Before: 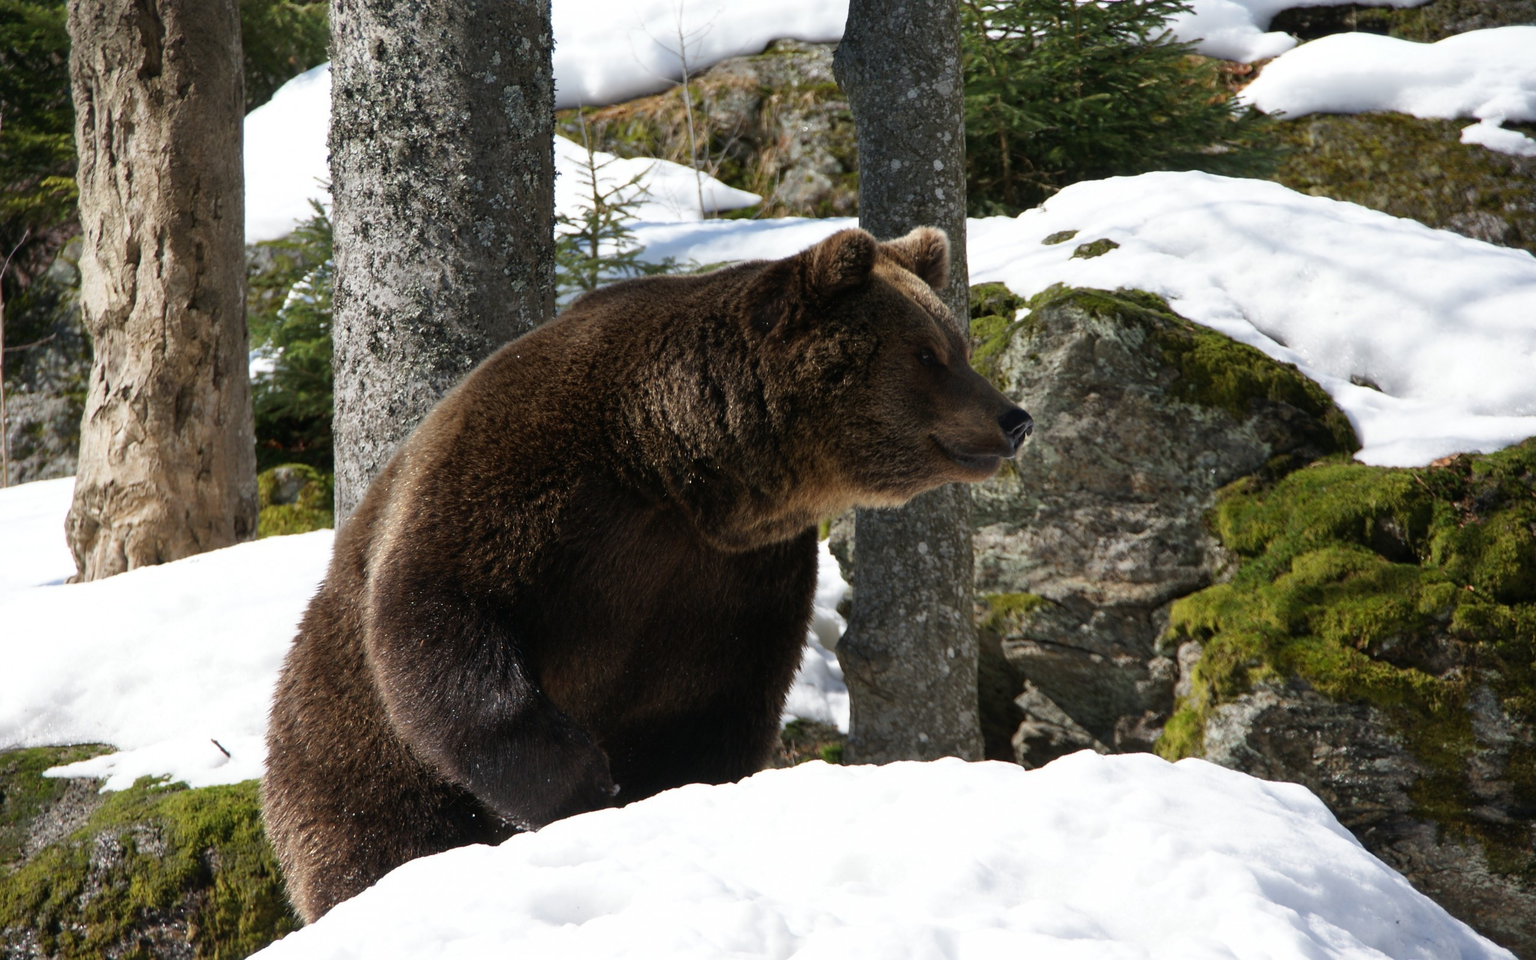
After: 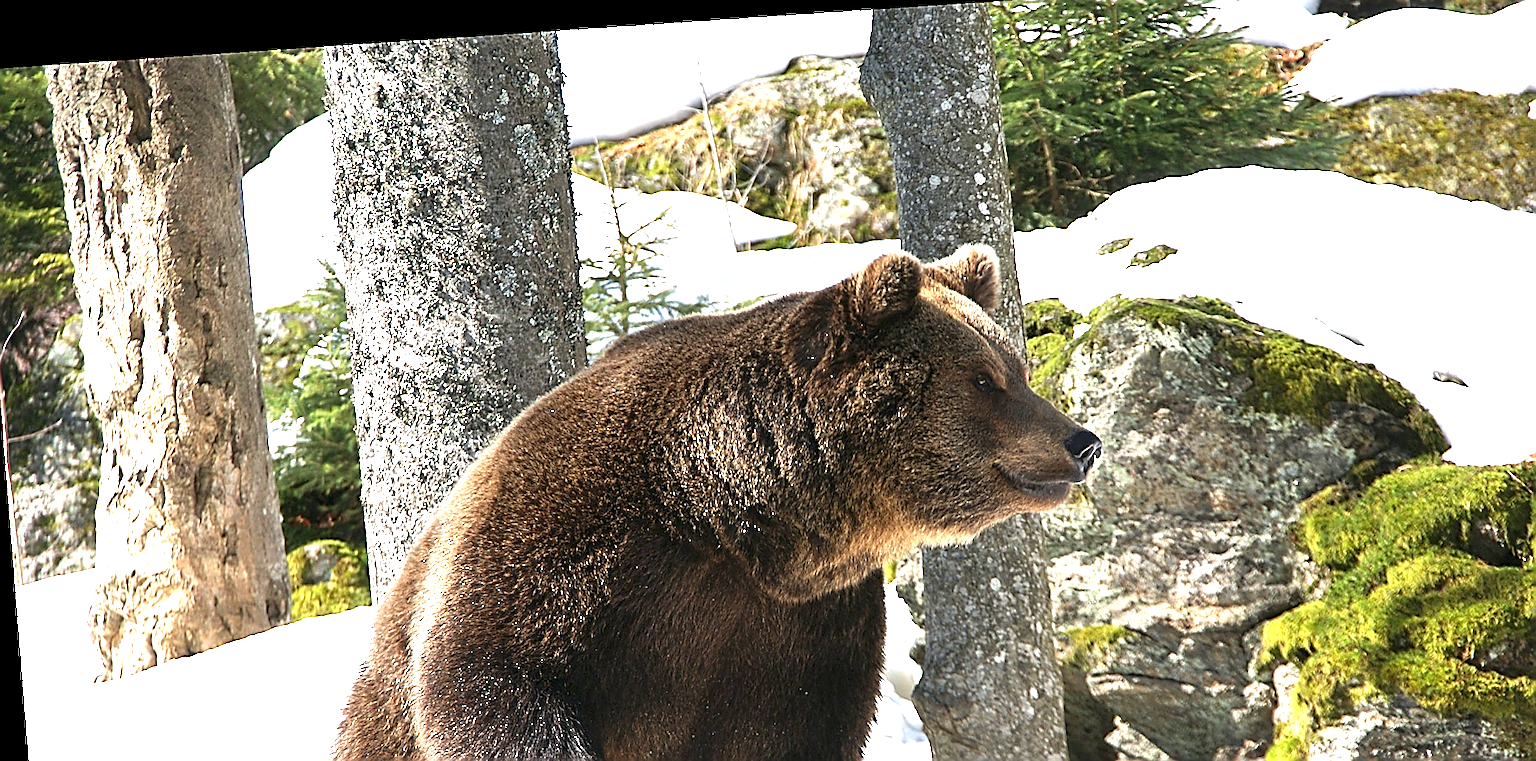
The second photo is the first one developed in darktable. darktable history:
sharpen: amount 2
rotate and perspective: rotation -4.2°, shear 0.006, automatic cropping off
exposure: exposure 2 EV, compensate highlight preservation false
crop: left 1.509%, top 3.452%, right 7.696%, bottom 28.452%
